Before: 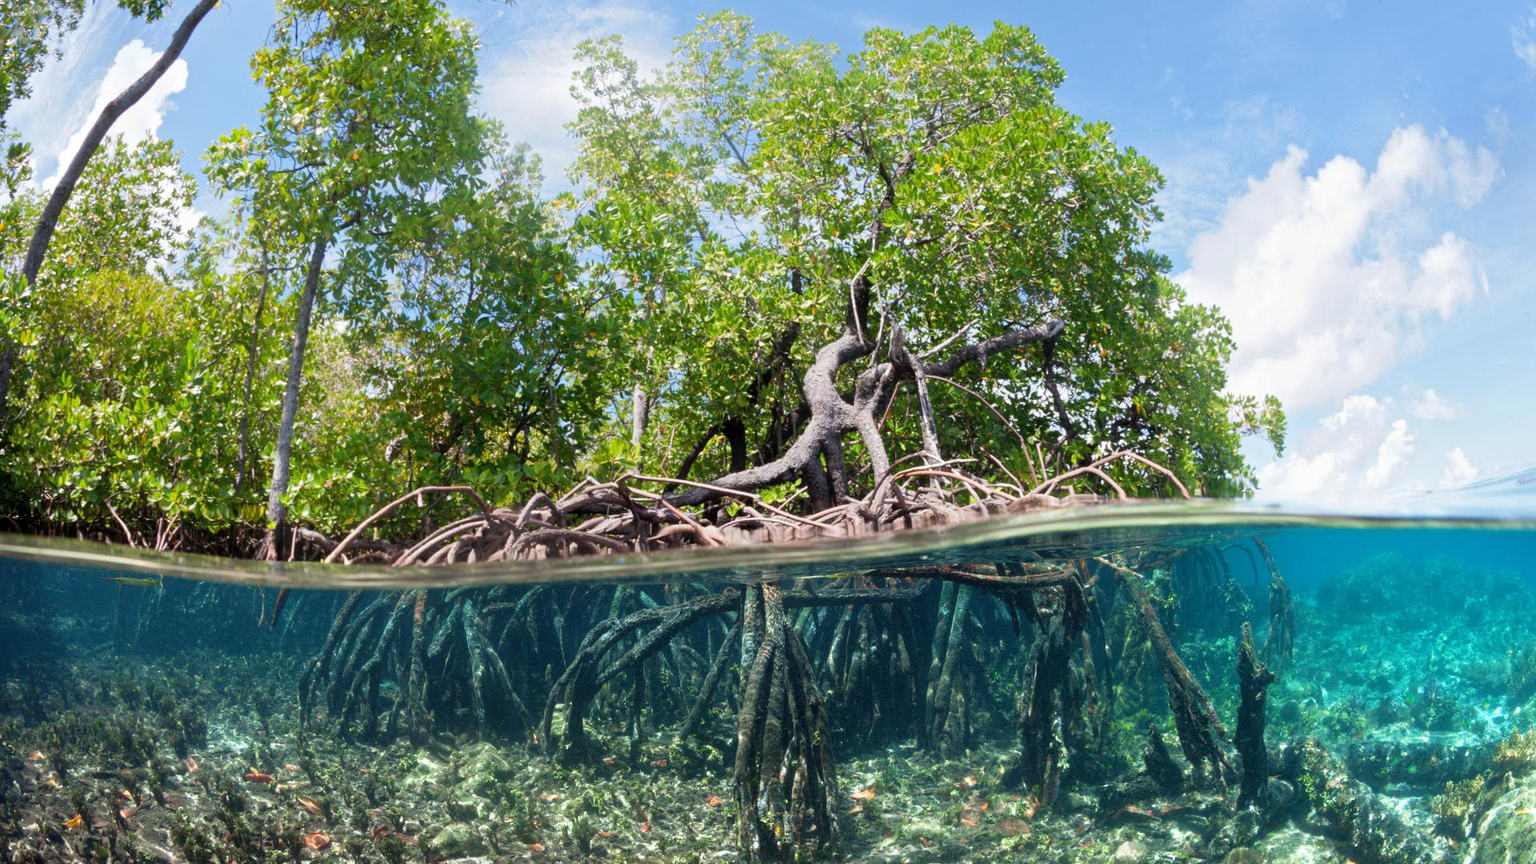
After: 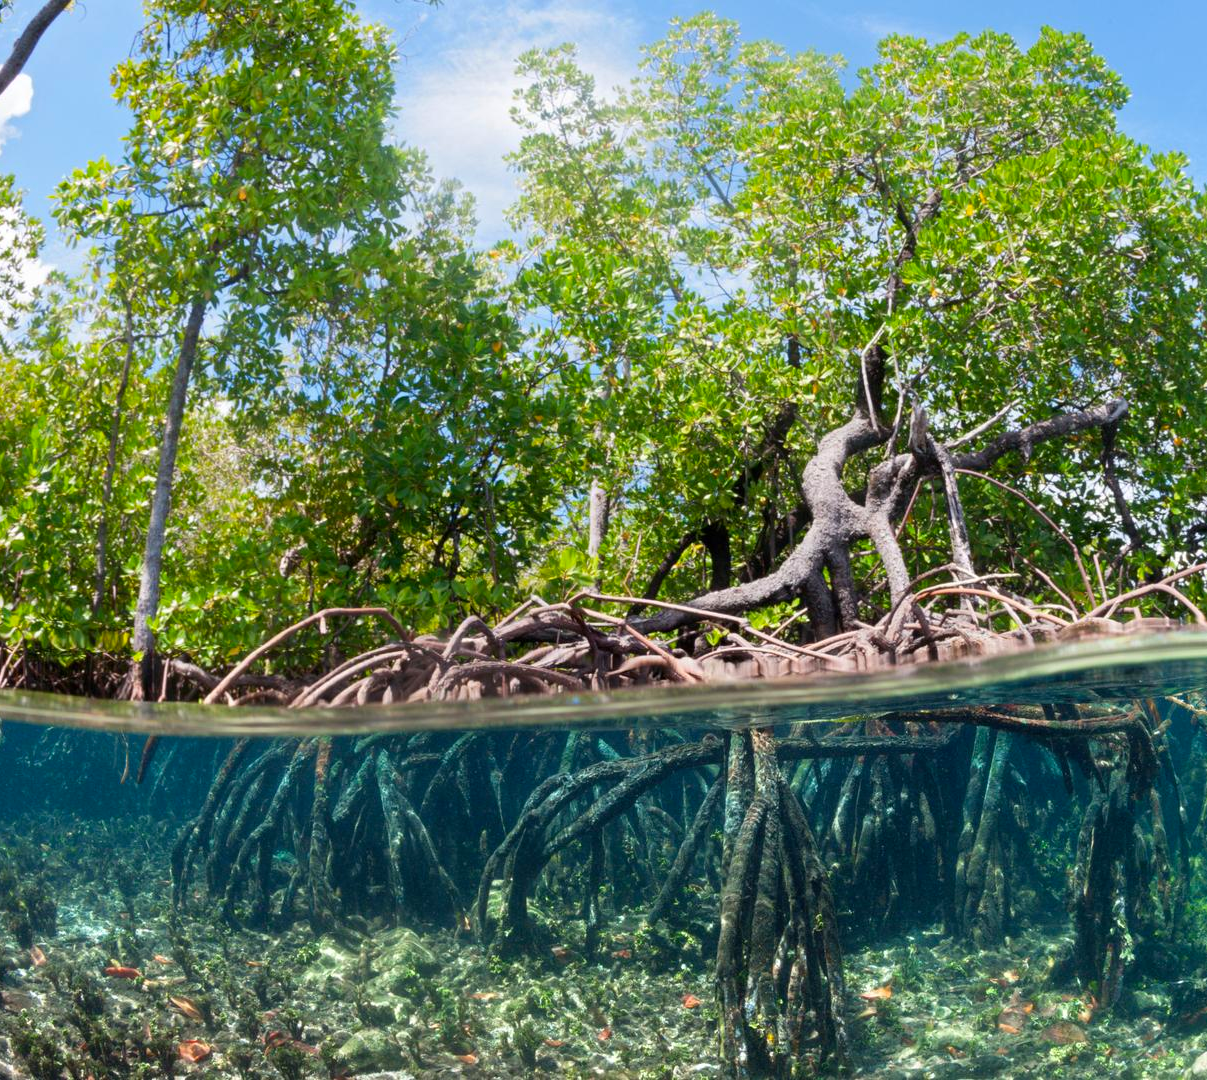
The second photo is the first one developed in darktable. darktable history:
crop: left 10.546%, right 26.555%
contrast brightness saturation: contrast 0.043, saturation 0.16
